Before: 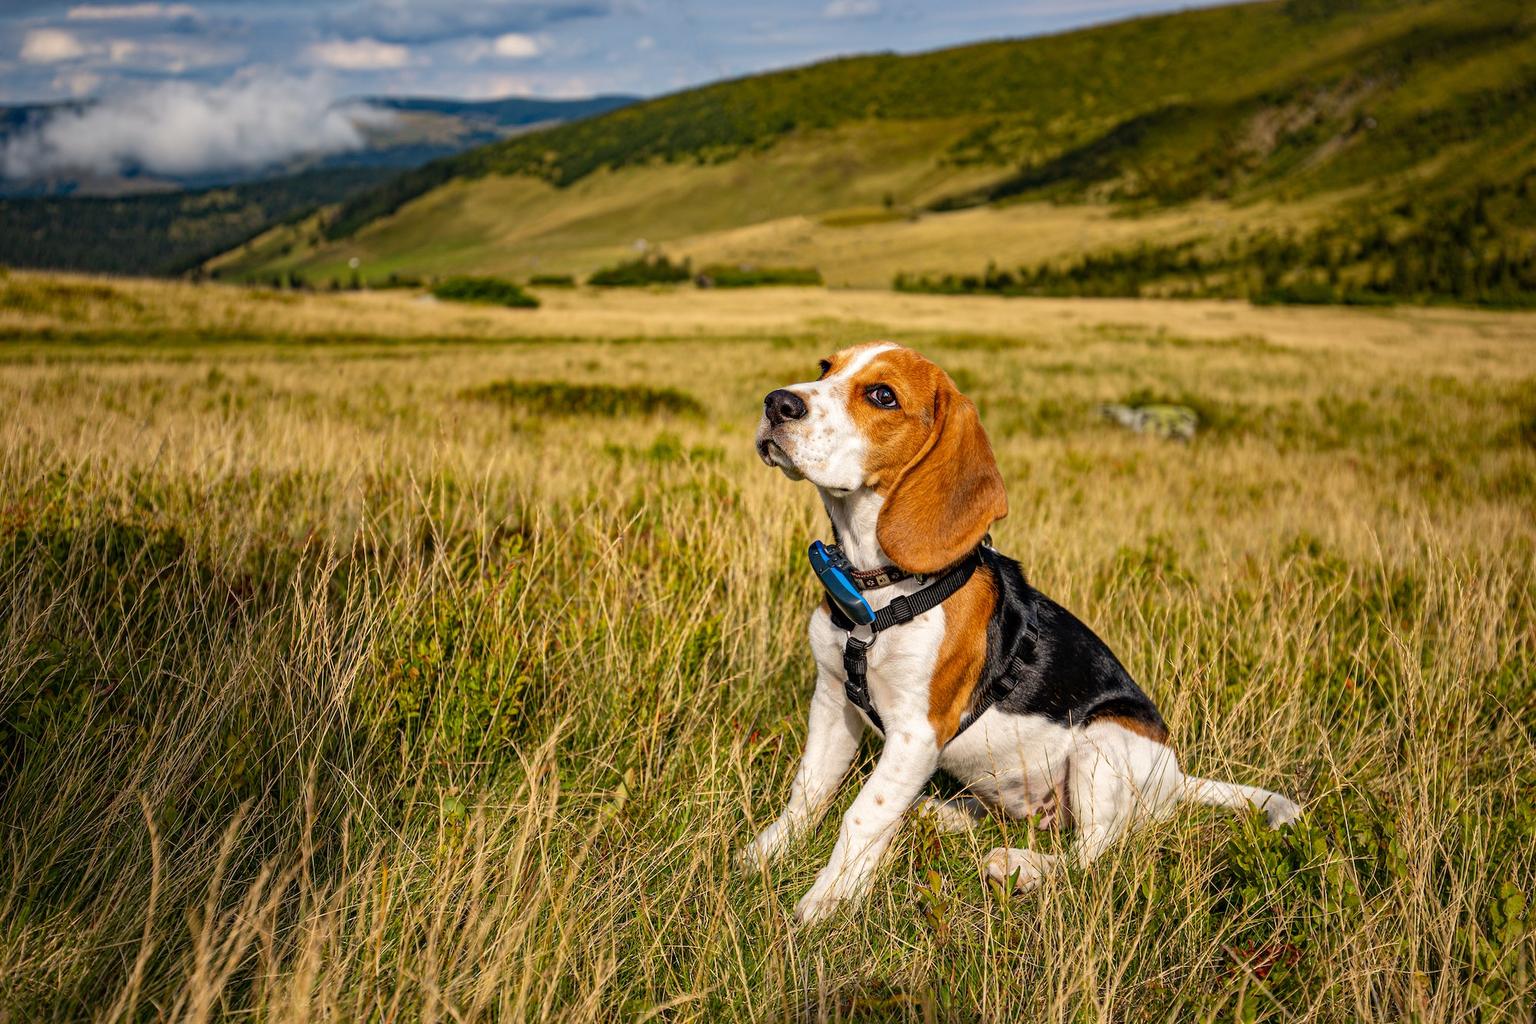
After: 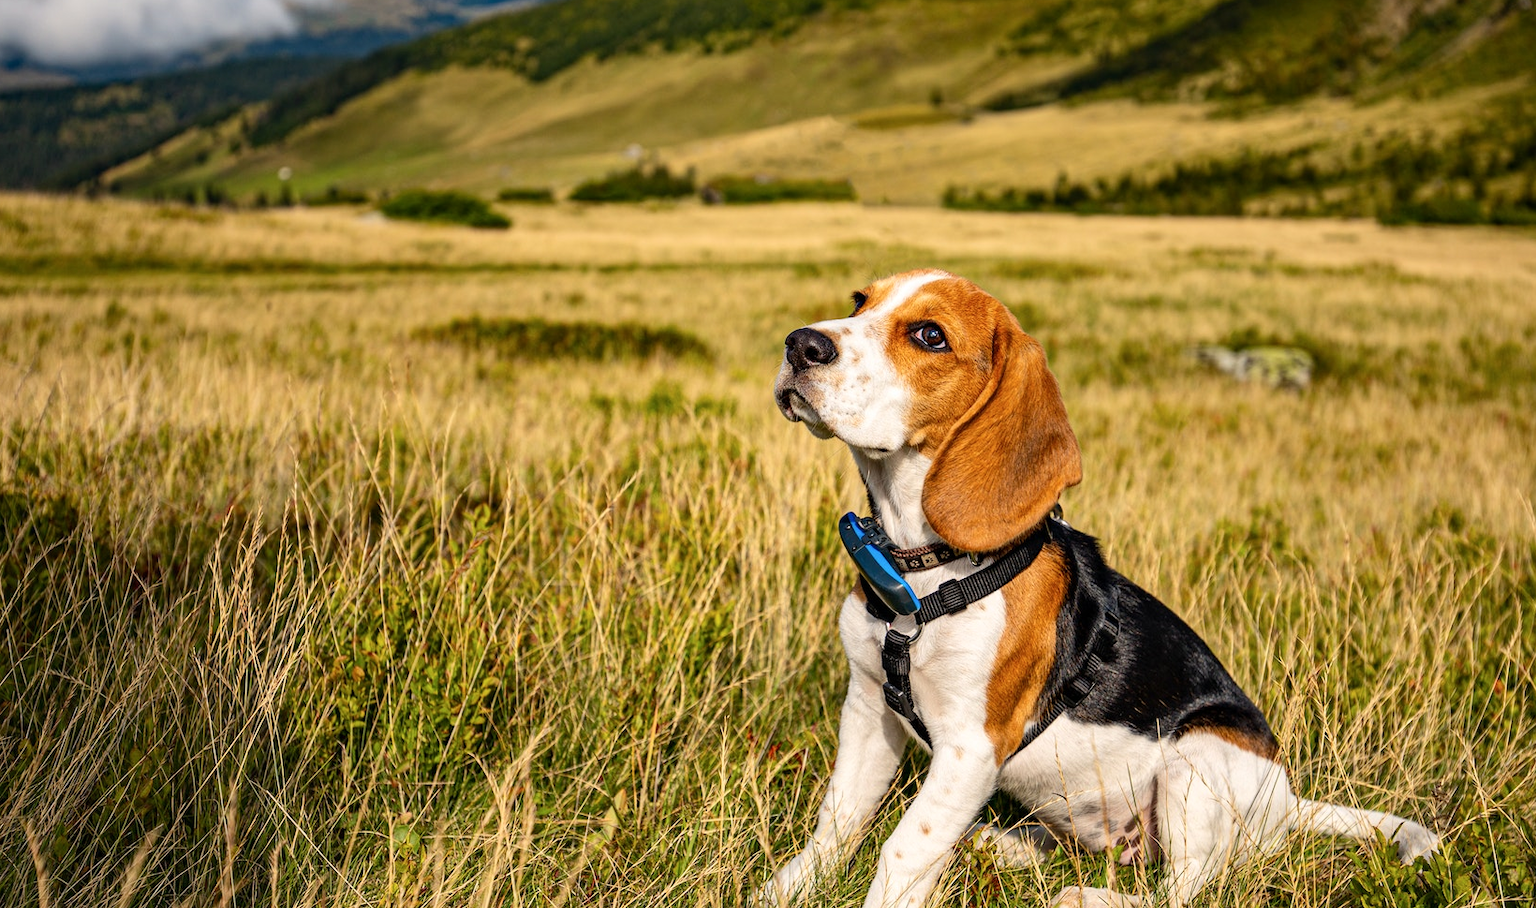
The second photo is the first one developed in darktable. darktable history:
contrast brightness saturation: contrast 0.15, brightness 0.05
crop: left 7.856%, top 11.836%, right 10.12%, bottom 15.387%
